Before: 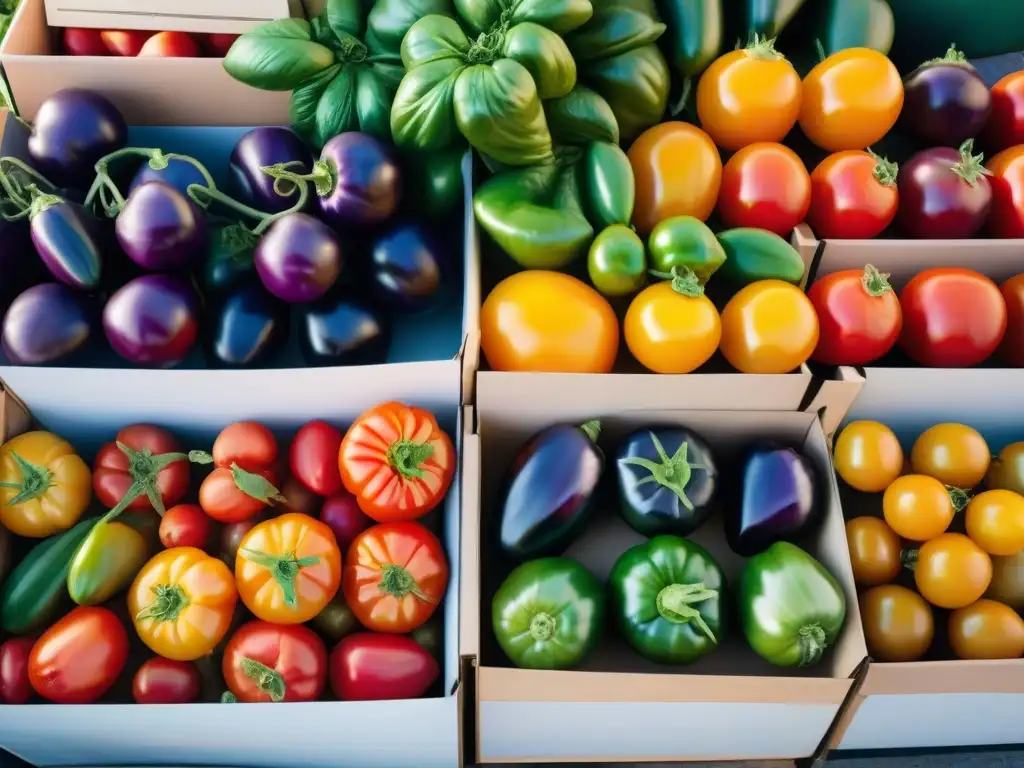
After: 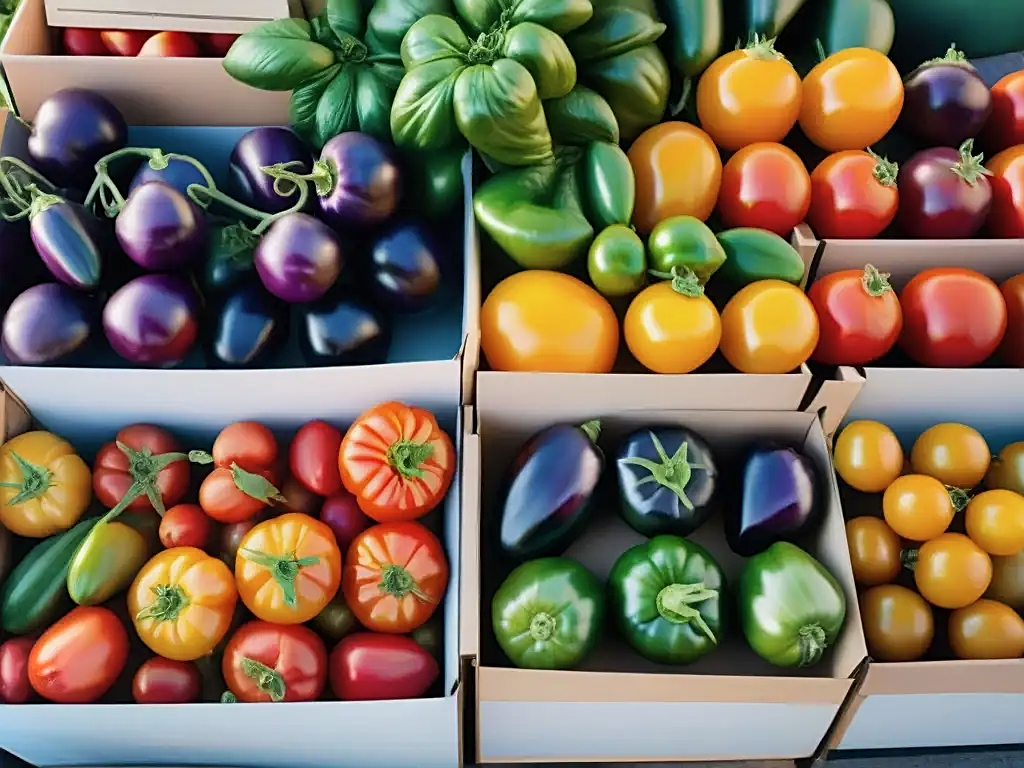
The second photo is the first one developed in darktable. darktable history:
contrast brightness saturation: saturation -0.091
shadows and highlights: radius 124.02, shadows 99.75, white point adjustment -2.84, highlights -98.49, soften with gaussian
sharpen: on, module defaults
